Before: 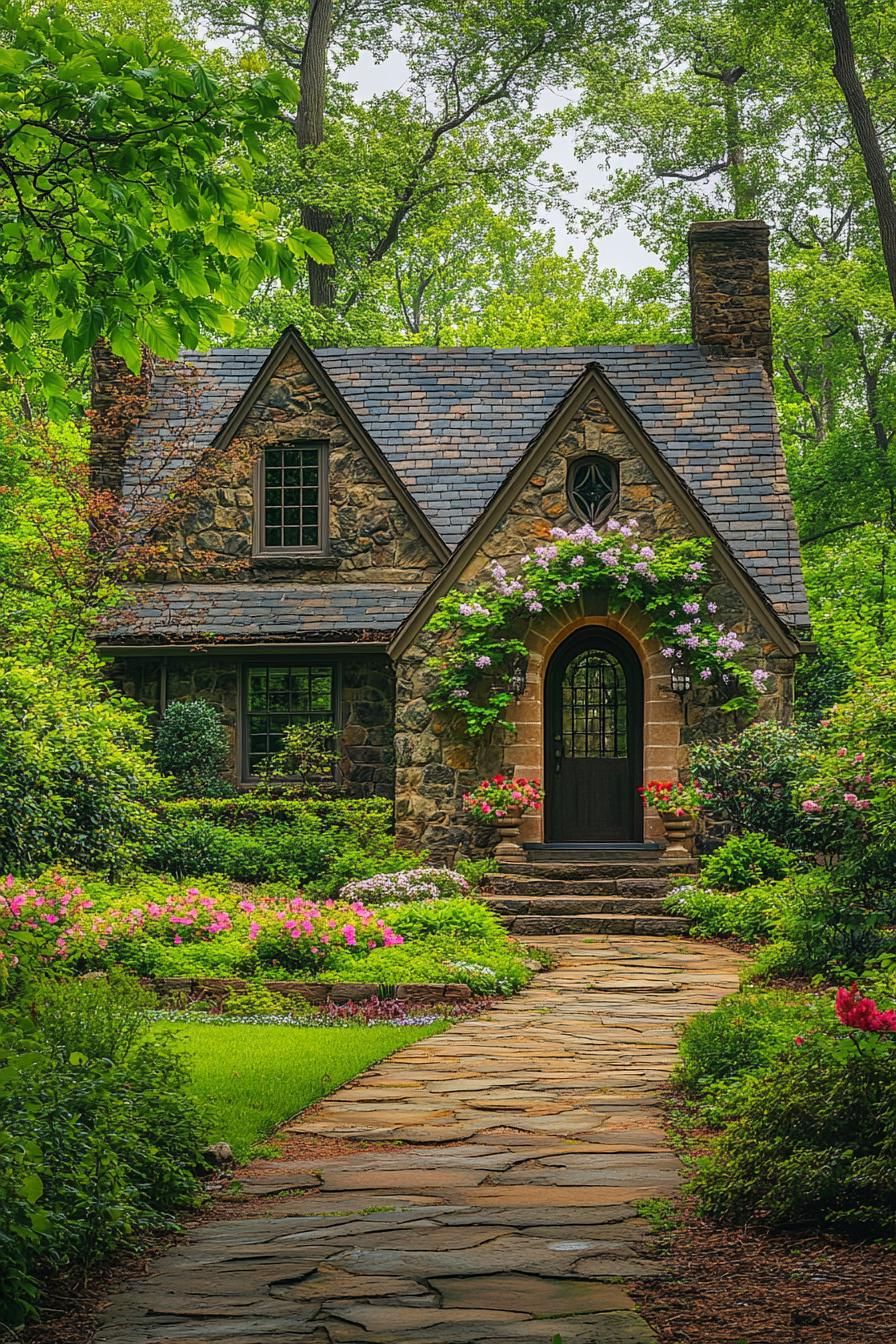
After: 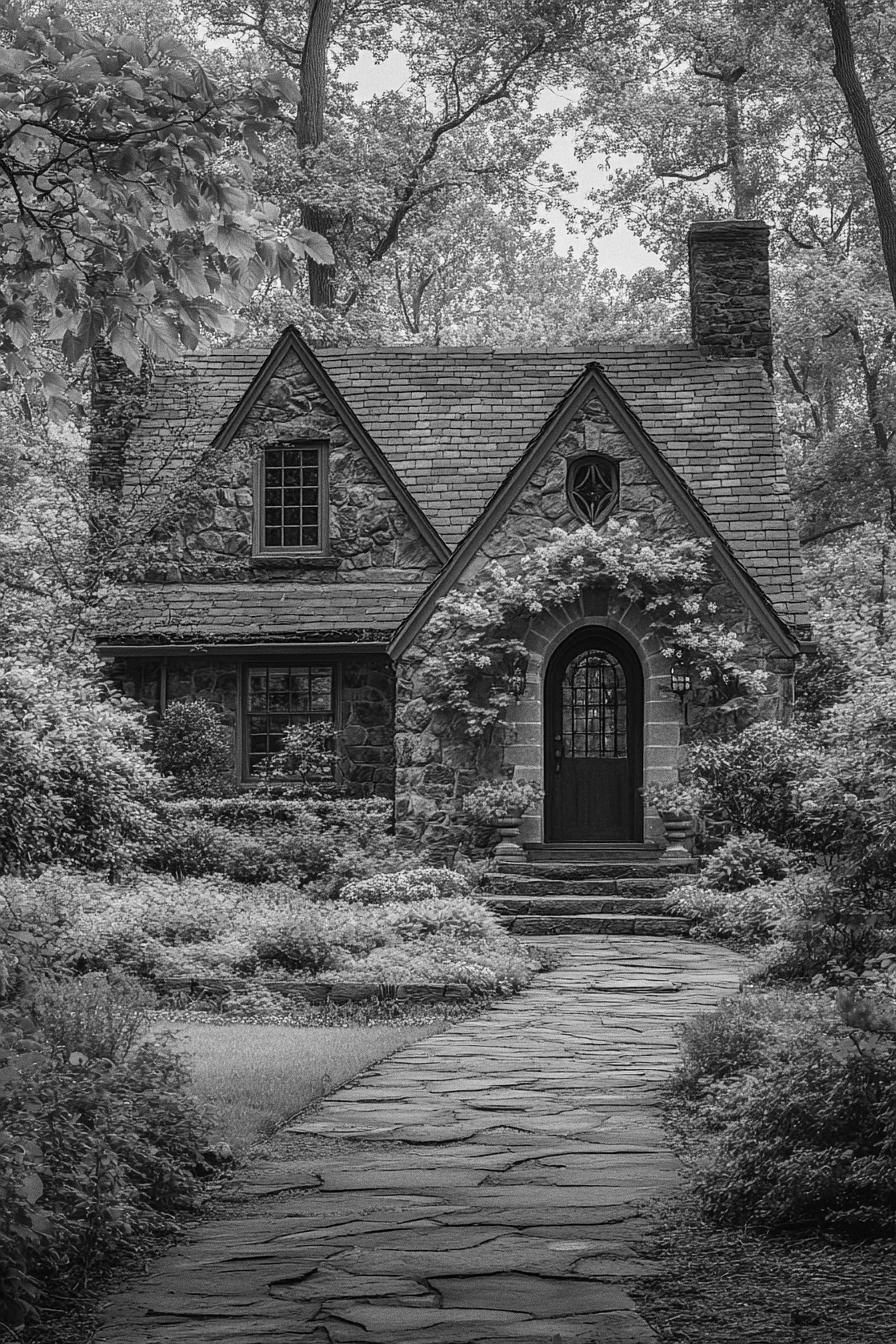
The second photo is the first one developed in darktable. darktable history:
monochrome: a 32, b 64, size 2.3
grain: coarseness 0.09 ISO
